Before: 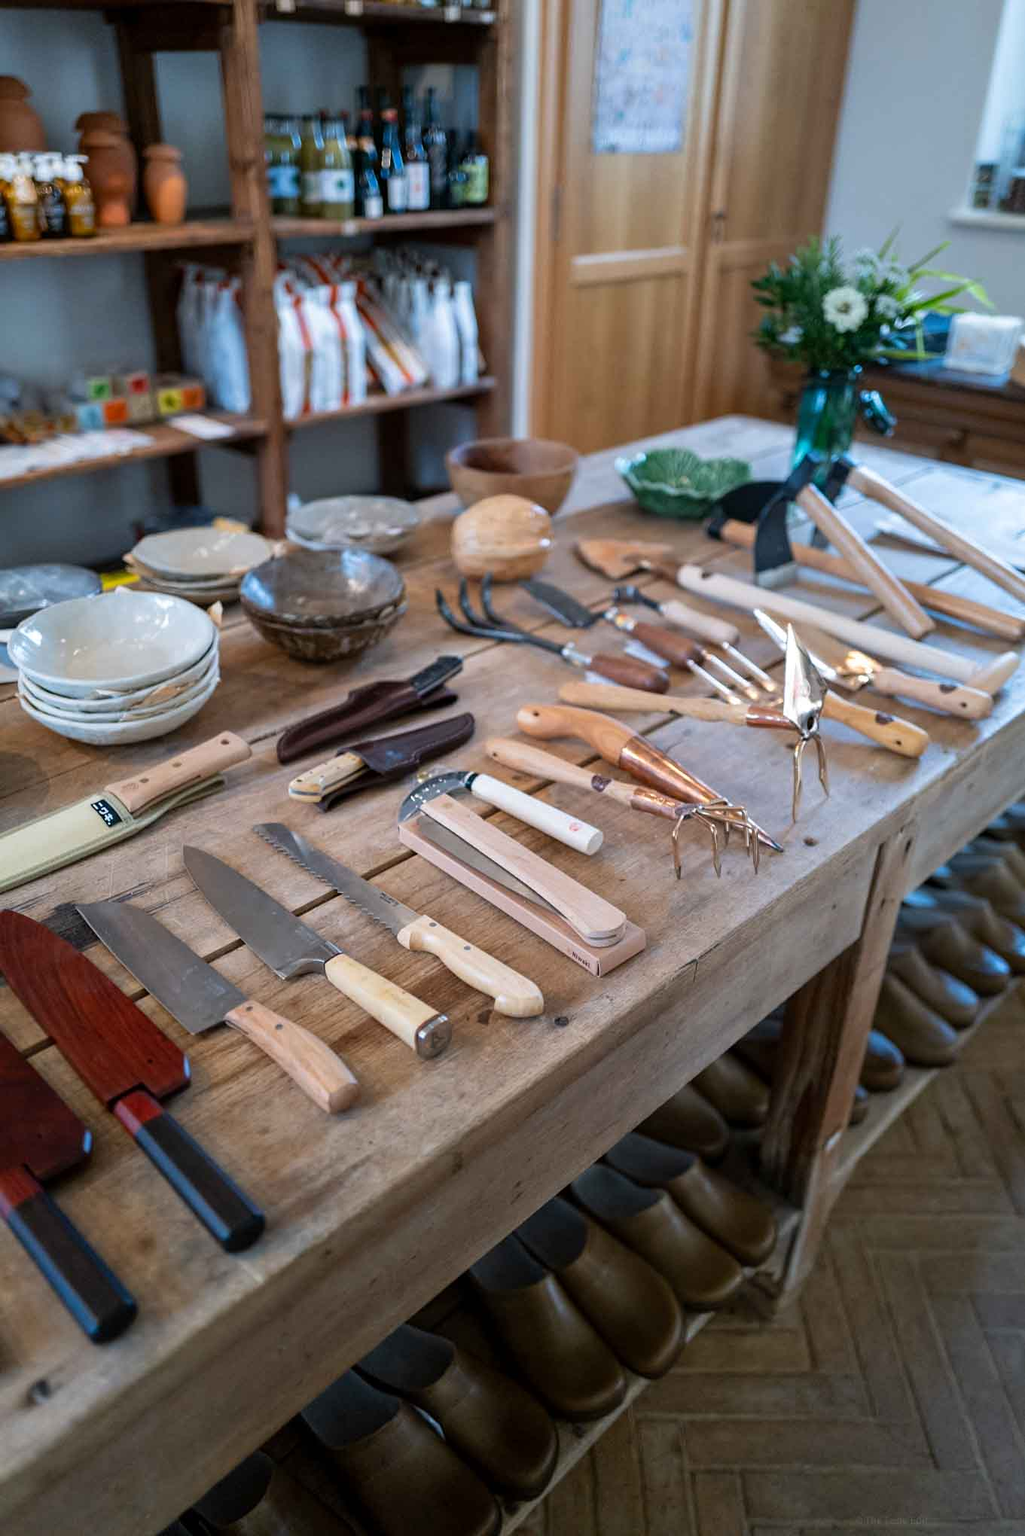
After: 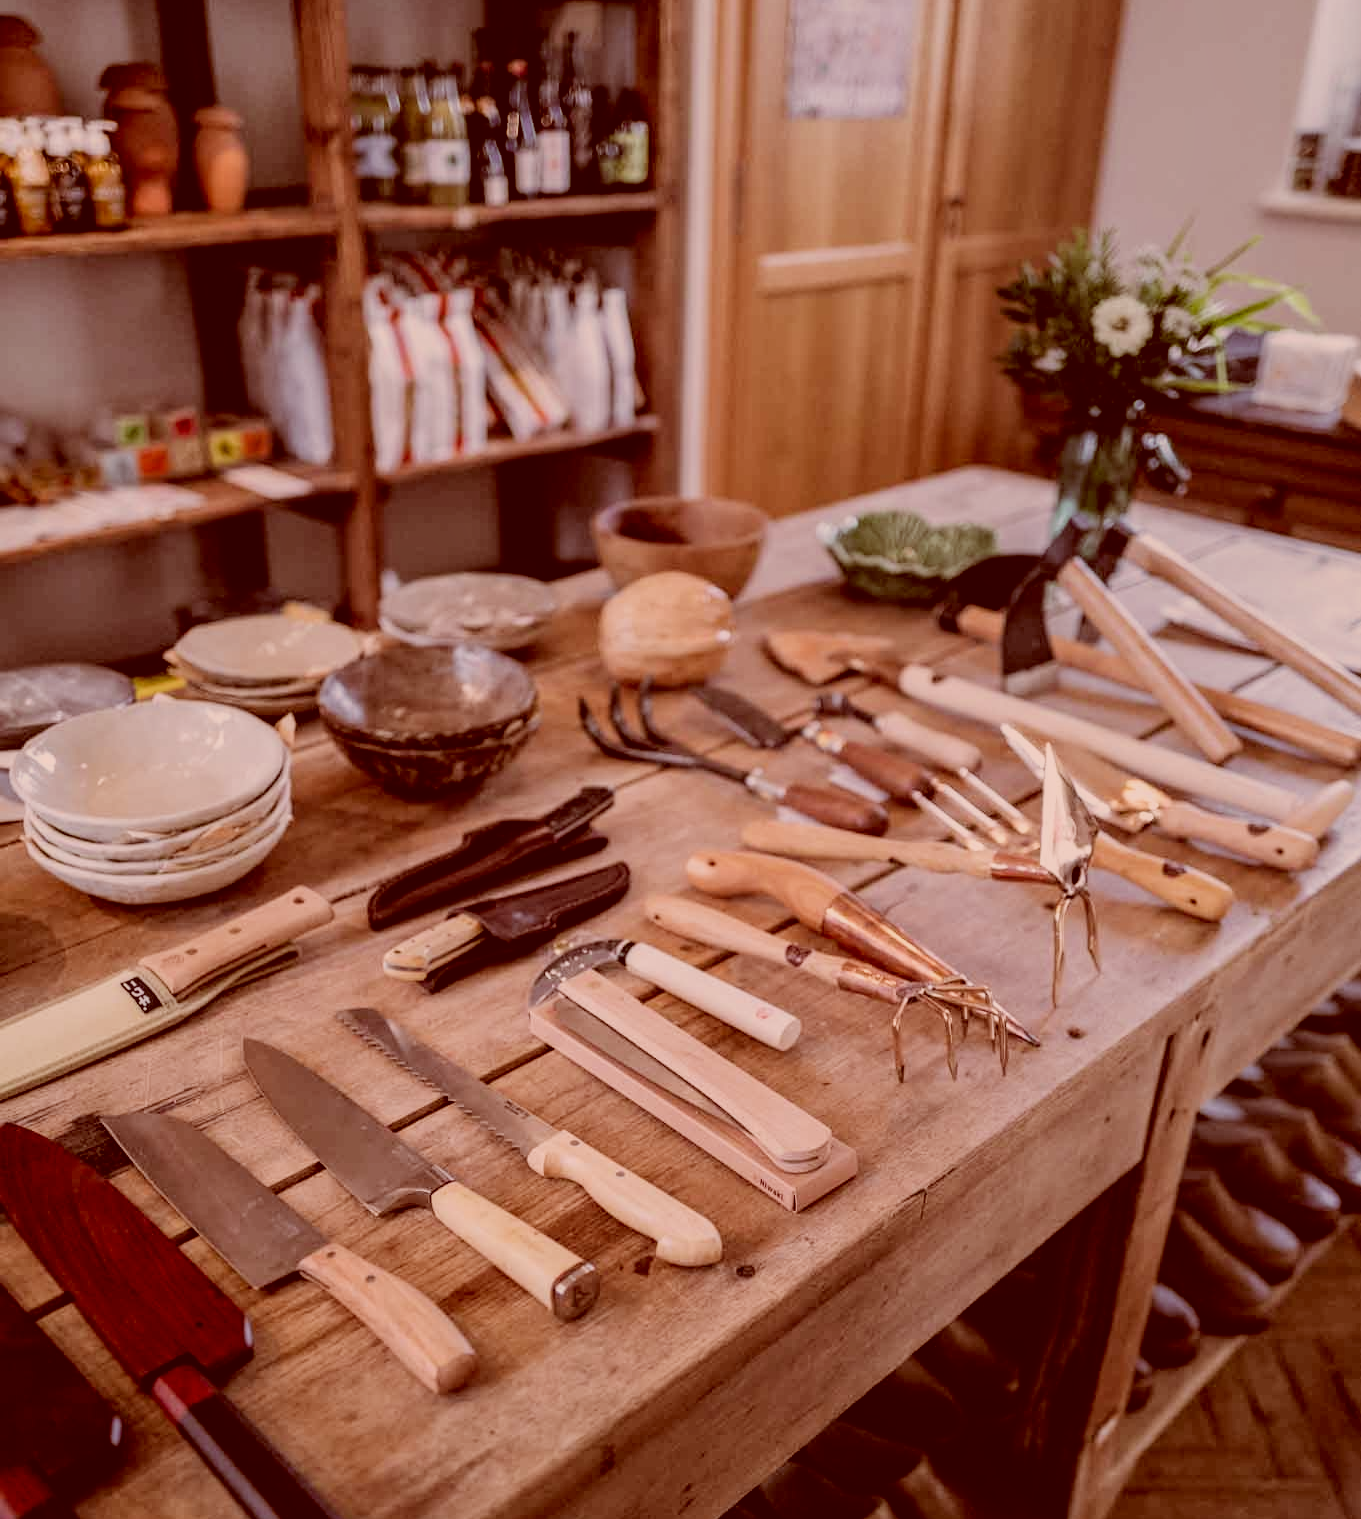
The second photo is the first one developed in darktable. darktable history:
color correction: highlights a* 9.22, highlights b* 8.71, shadows a* 39.36, shadows b* 39.88, saturation 0.788
crop: top 4.176%, bottom 21.358%
filmic rgb: black relative exposure -6.96 EV, white relative exposure 5.65 EV, hardness 2.85, color science v4 (2020)
contrast brightness saturation: saturation -0.064
local contrast: on, module defaults
